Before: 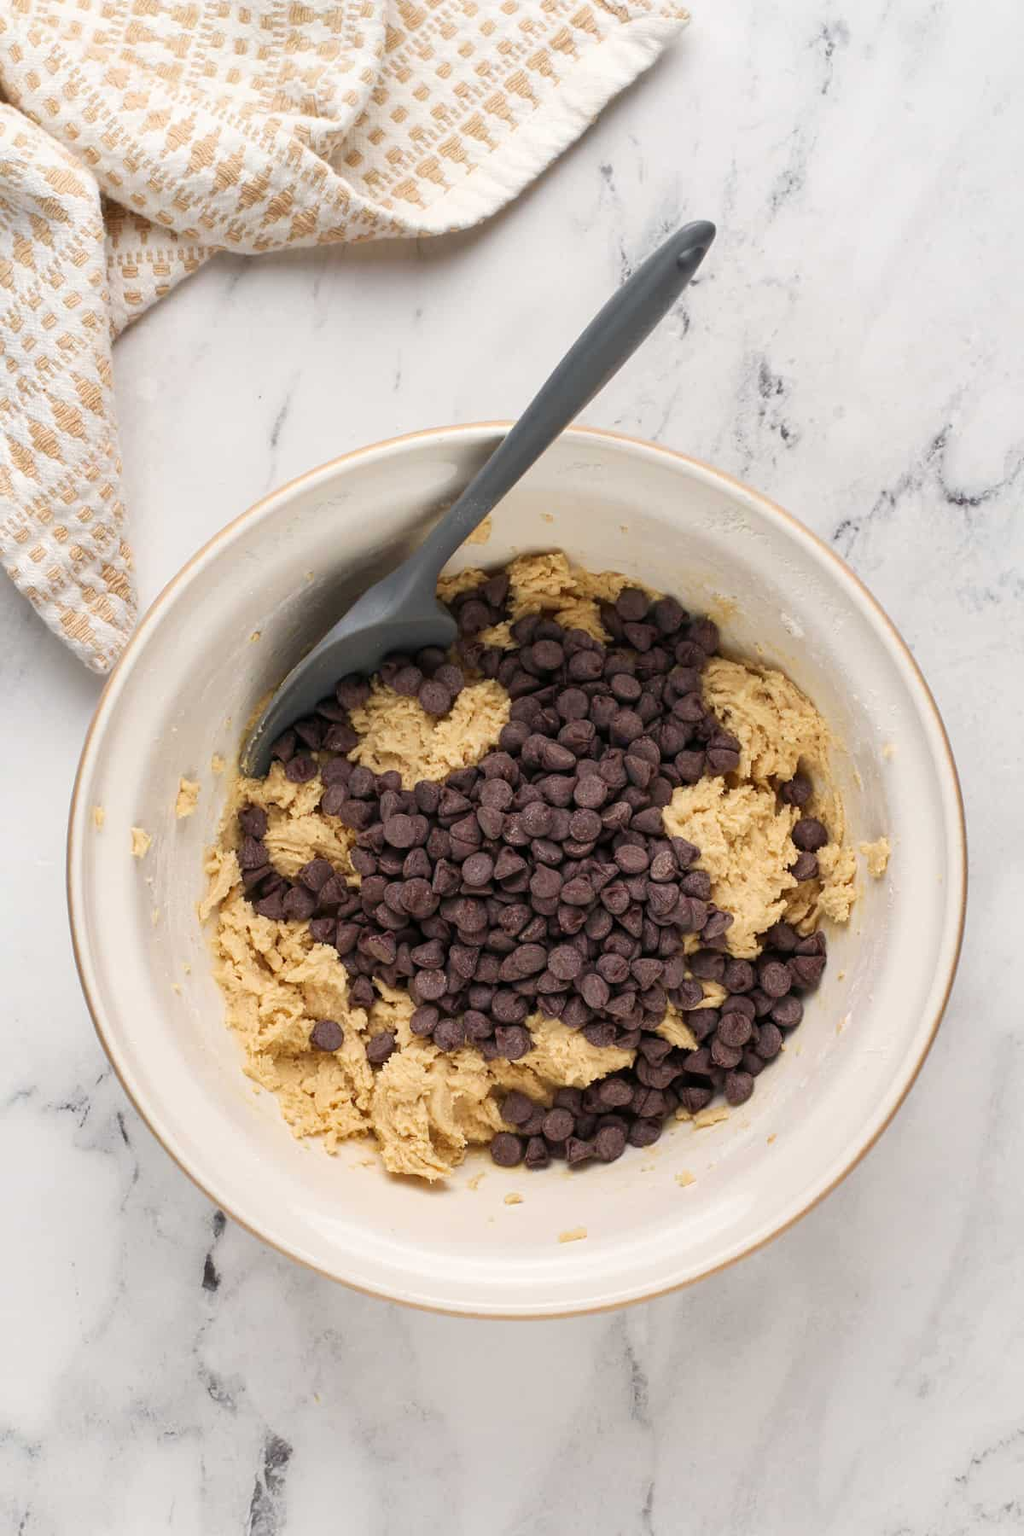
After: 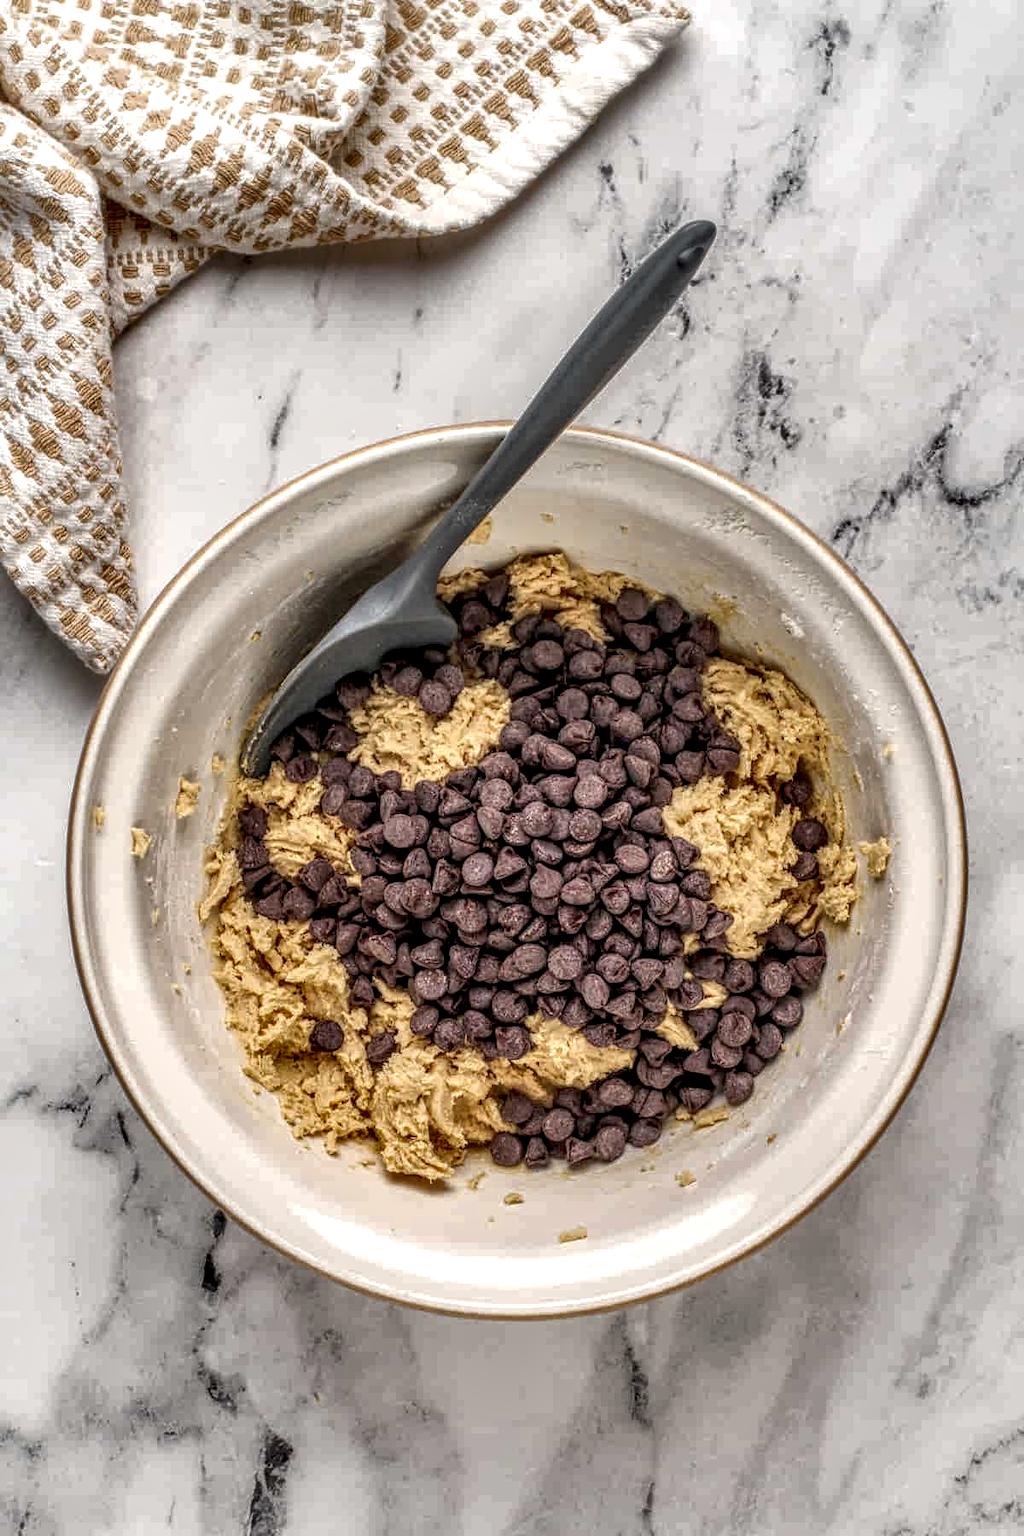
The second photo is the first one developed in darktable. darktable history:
shadows and highlights: on, module defaults
local contrast: highlights 0%, shadows 0%, detail 300%, midtone range 0.3
